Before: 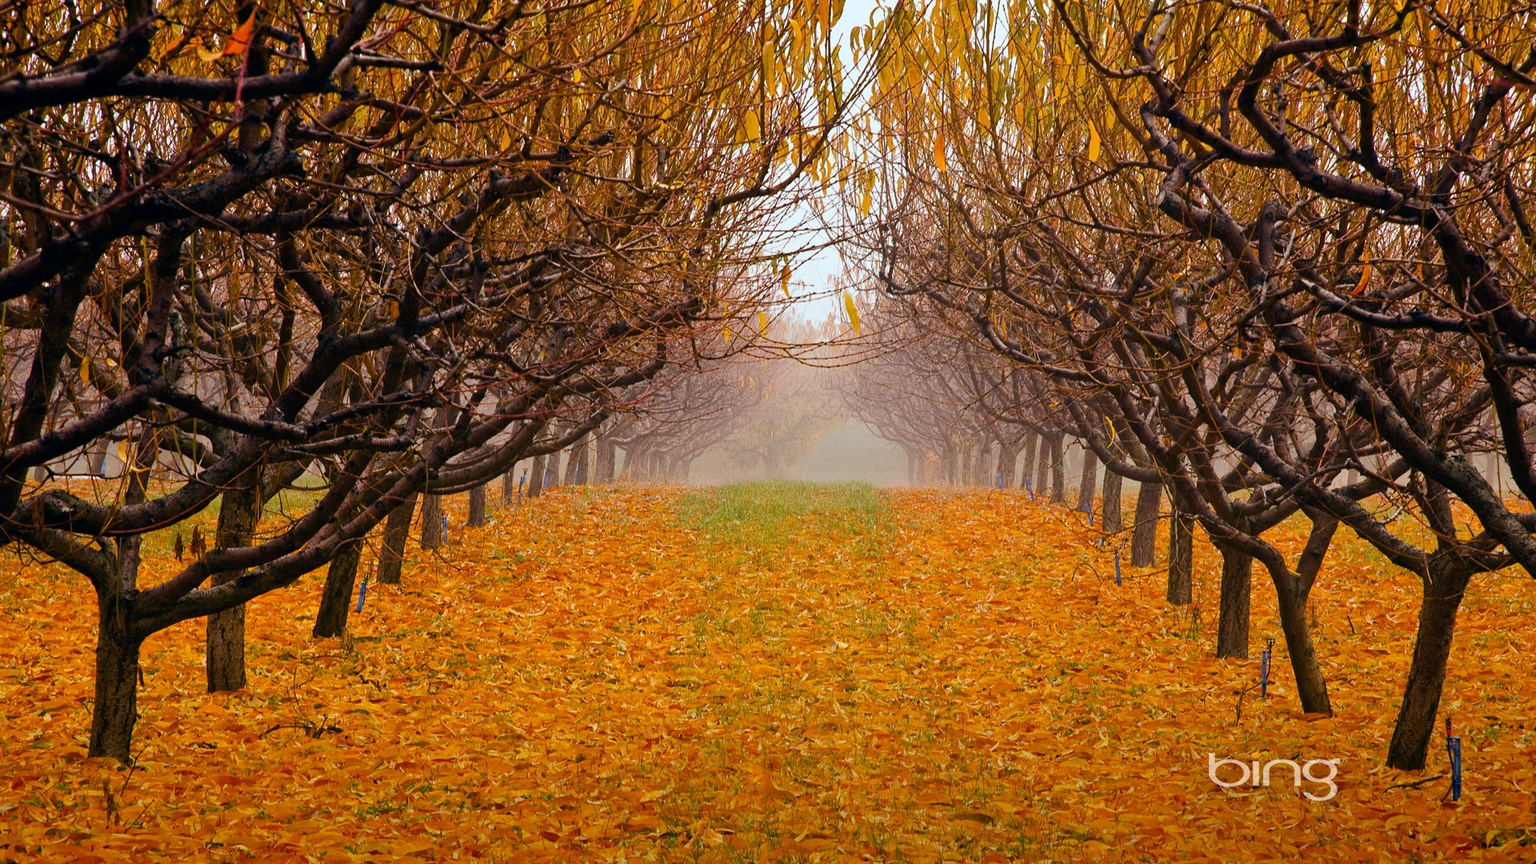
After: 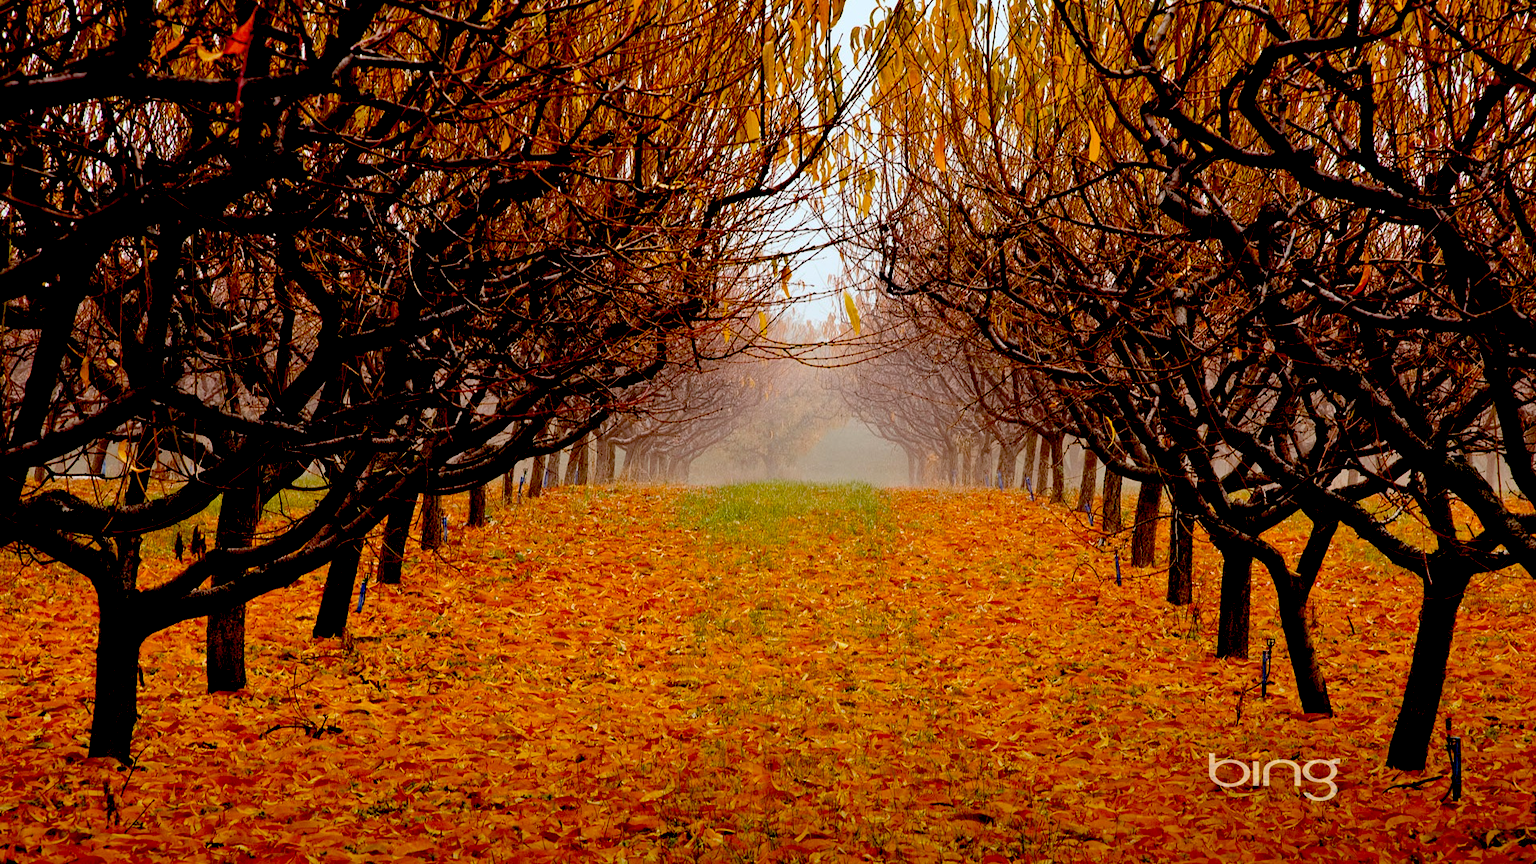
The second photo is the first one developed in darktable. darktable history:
exposure: black level correction 0.057, compensate highlight preservation false
